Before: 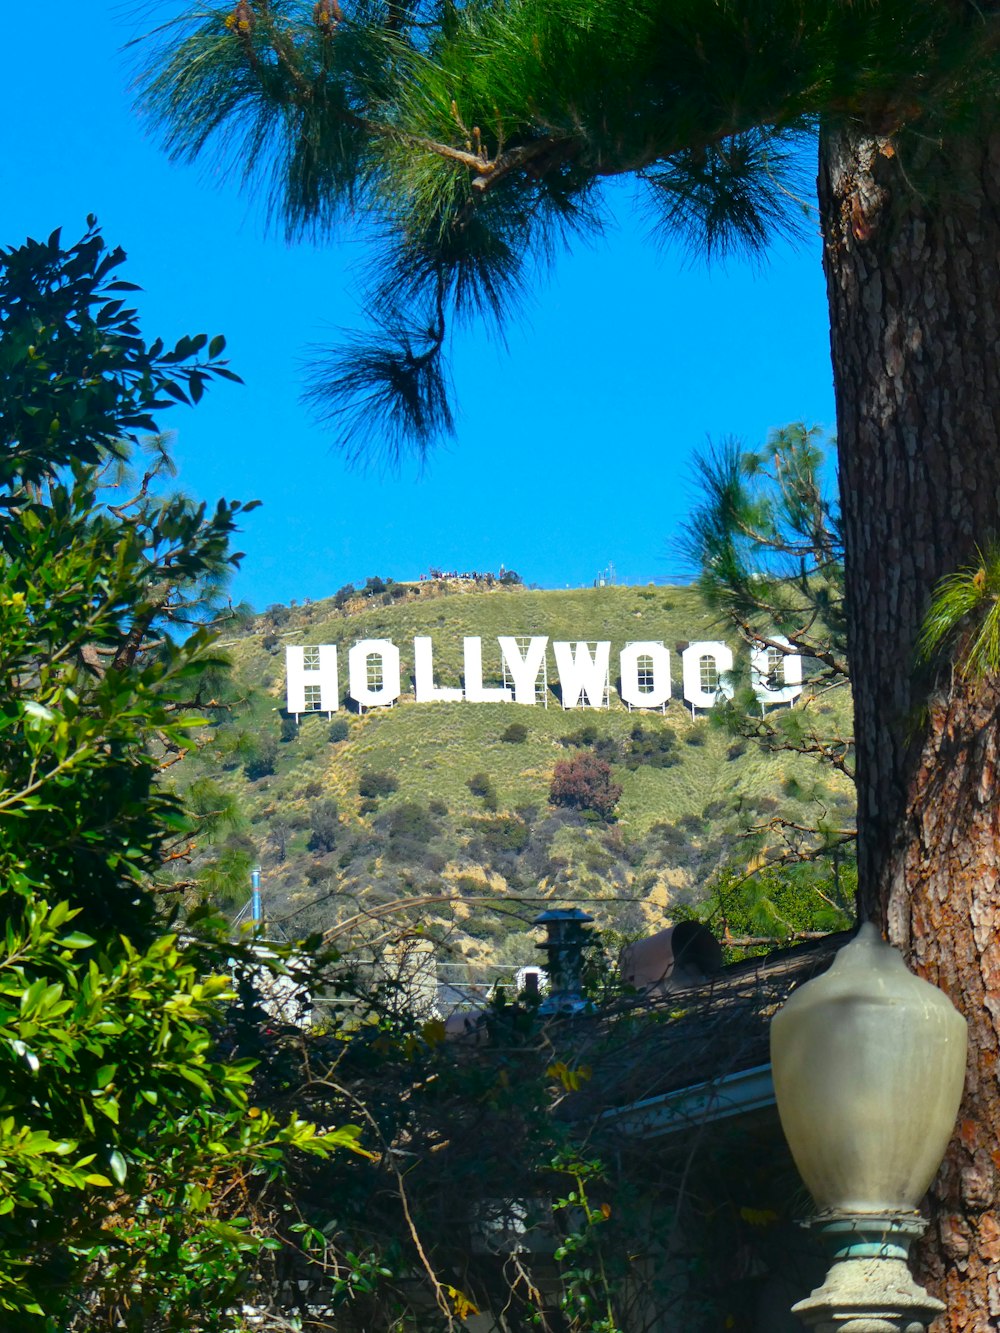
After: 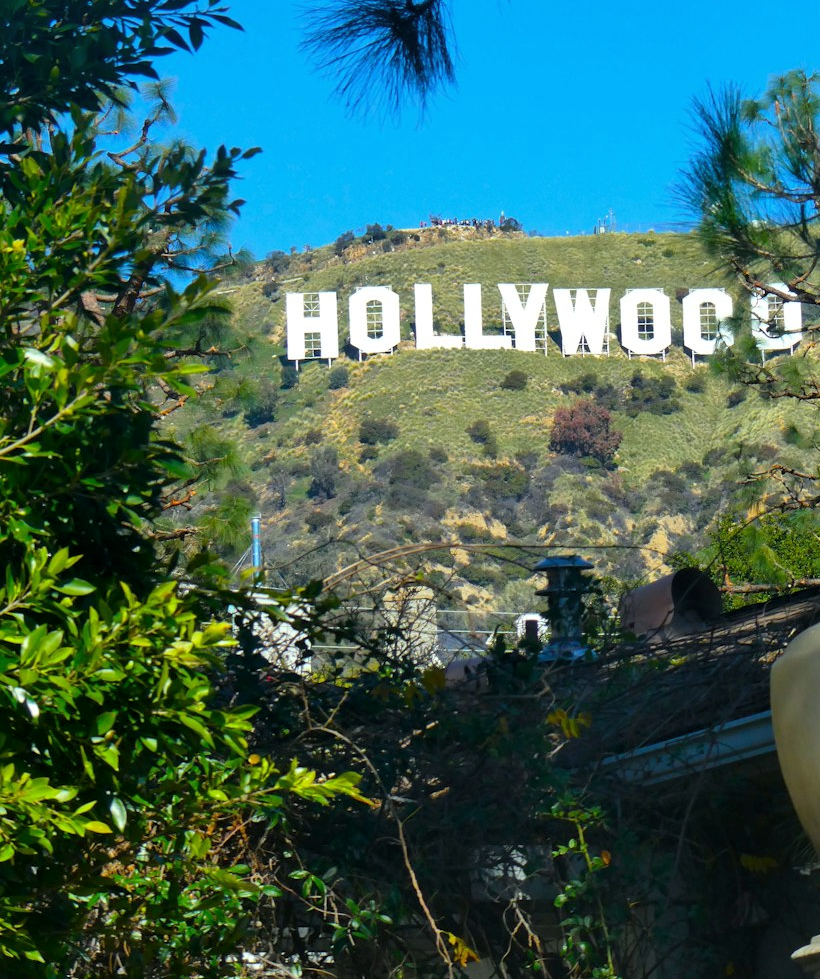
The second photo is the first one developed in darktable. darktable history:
levels: mode automatic, black 0.023%, white 99.97%, levels [0.062, 0.494, 0.925]
crop: top 26.531%, right 17.959%
